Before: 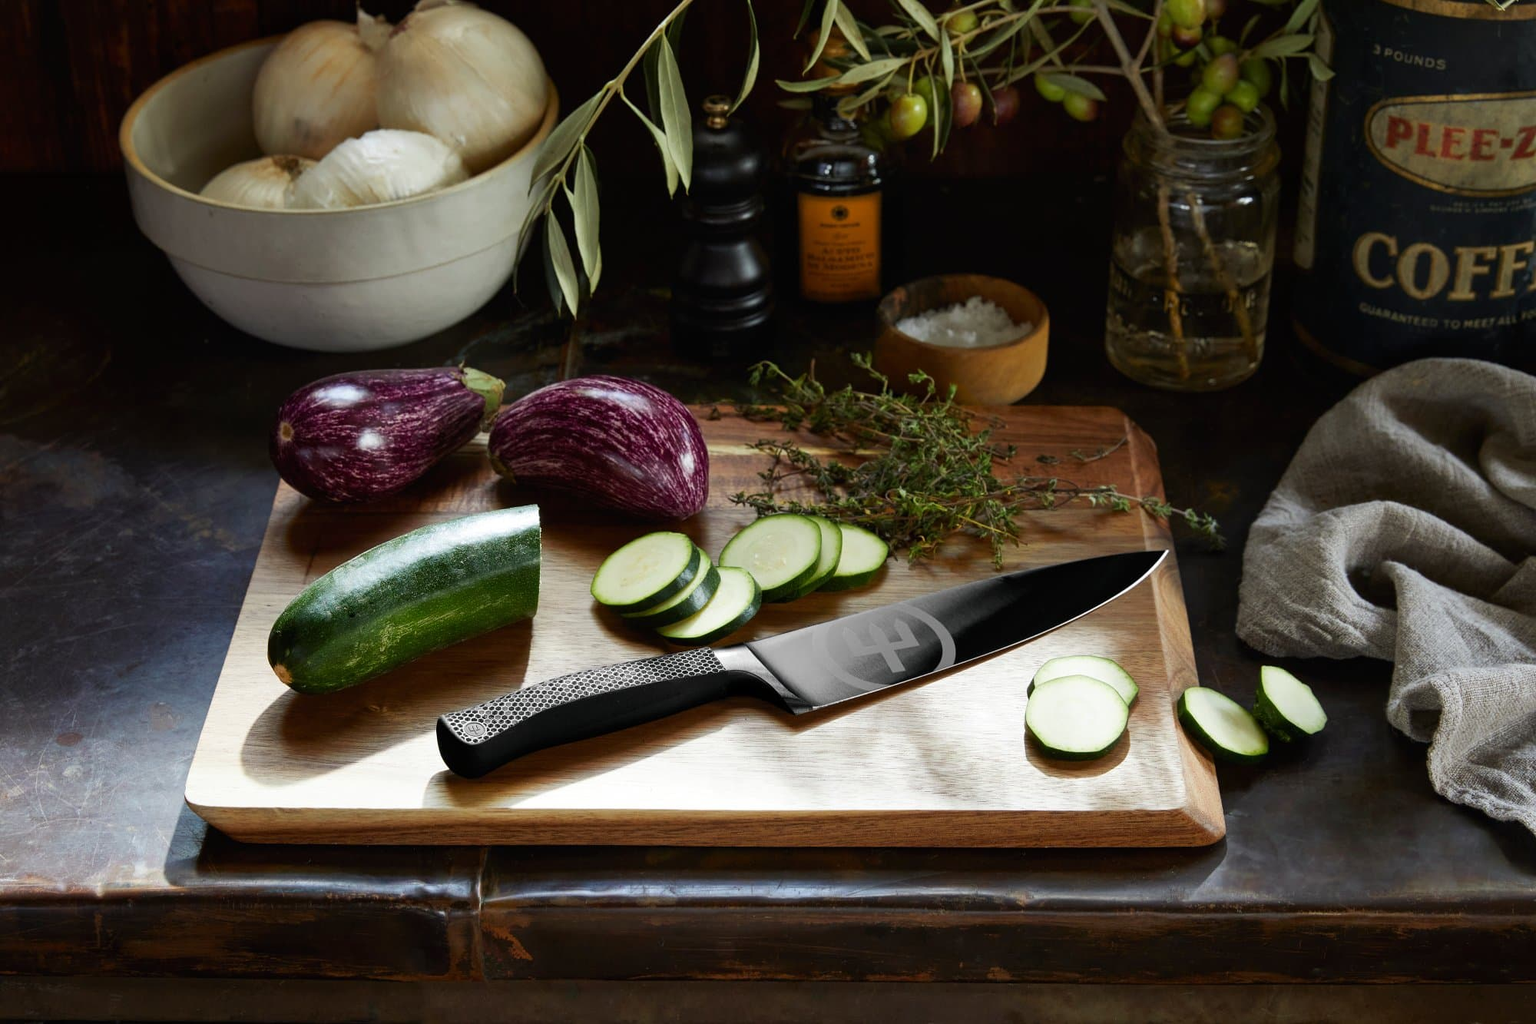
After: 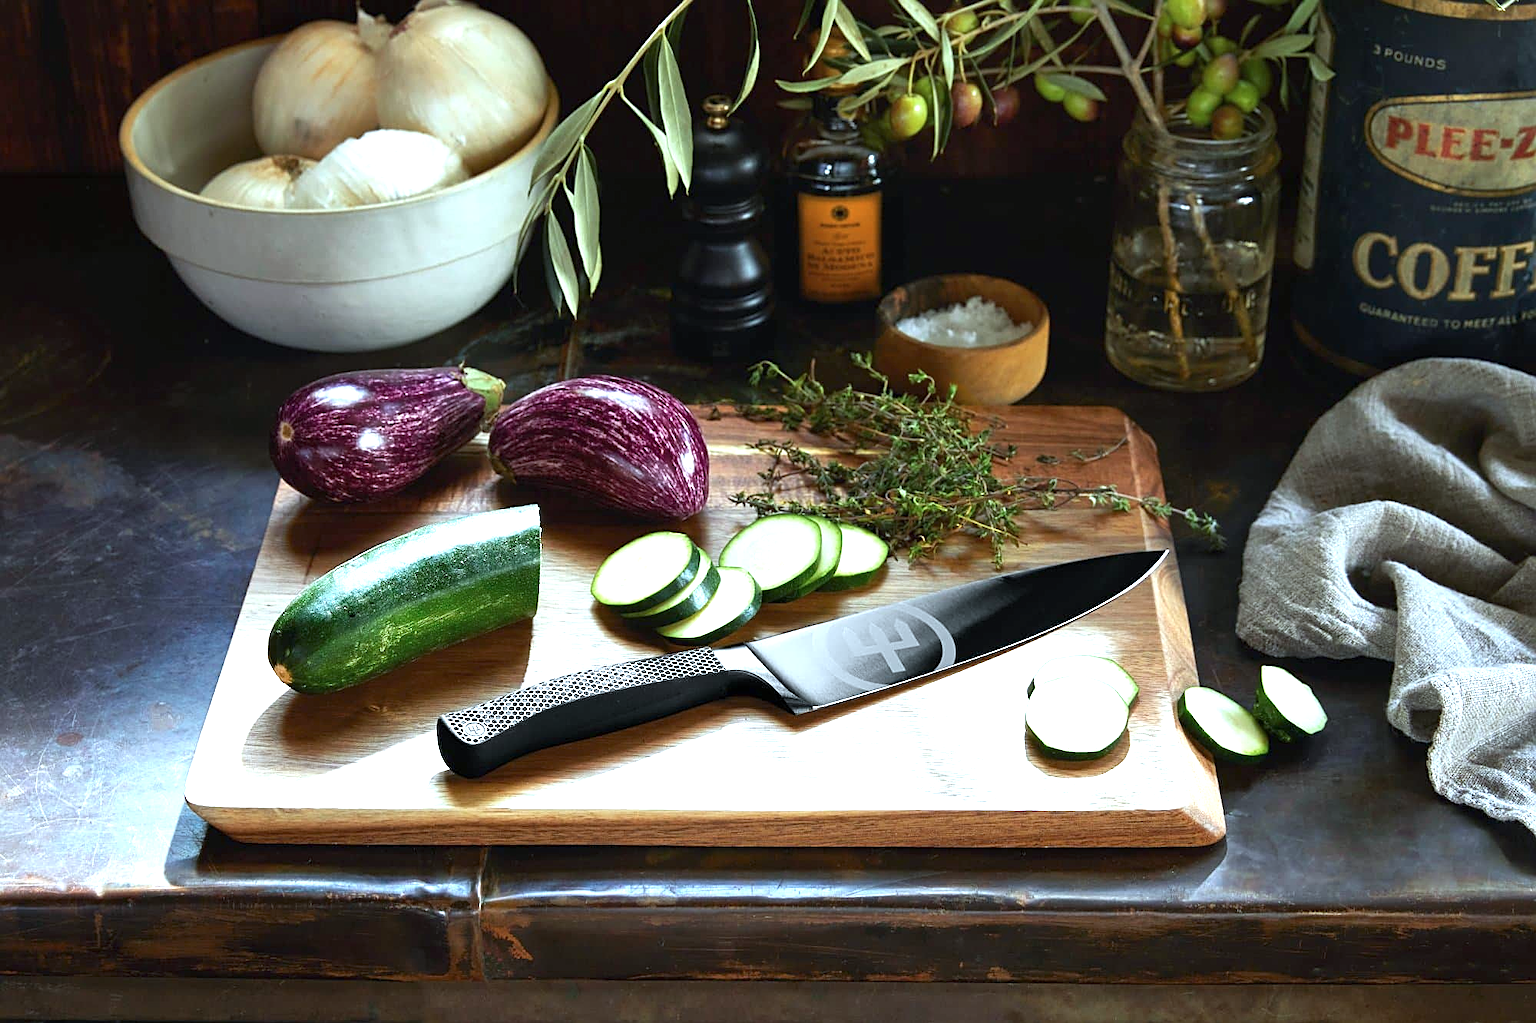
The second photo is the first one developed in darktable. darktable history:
exposure: black level correction 0, exposure 1.195 EV, compensate highlight preservation false
color calibration: illuminant F (fluorescent), F source F9 (Cool White Deluxe 4150 K) – high CRI, x 0.374, y 0.373, temperature 4160.17 K
sharpen: on, module defaults
